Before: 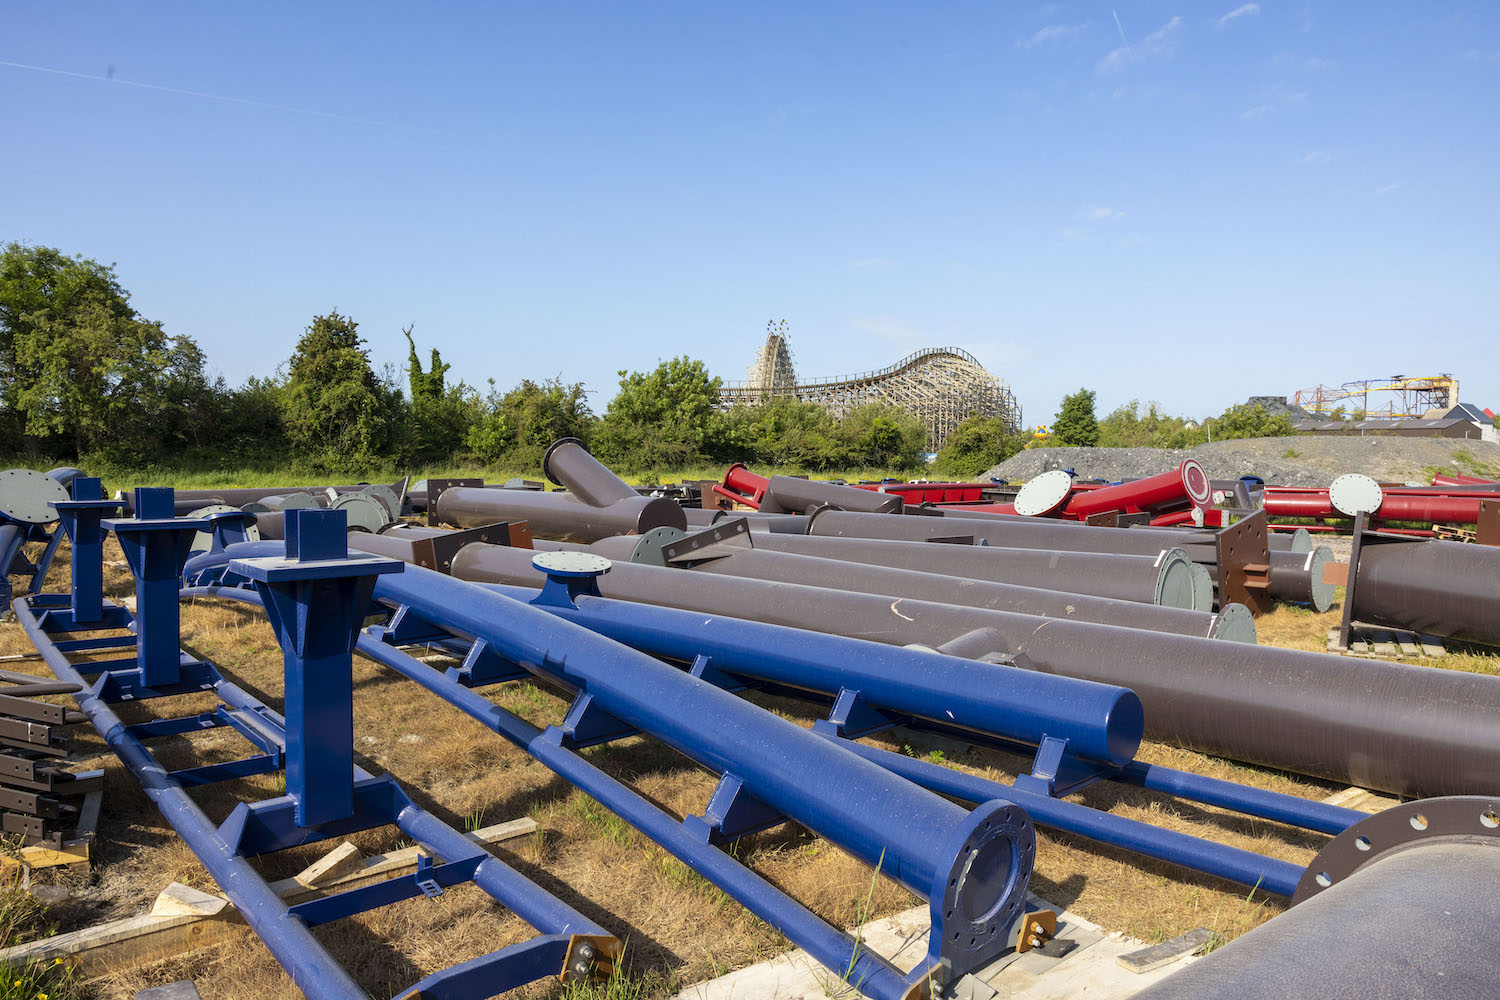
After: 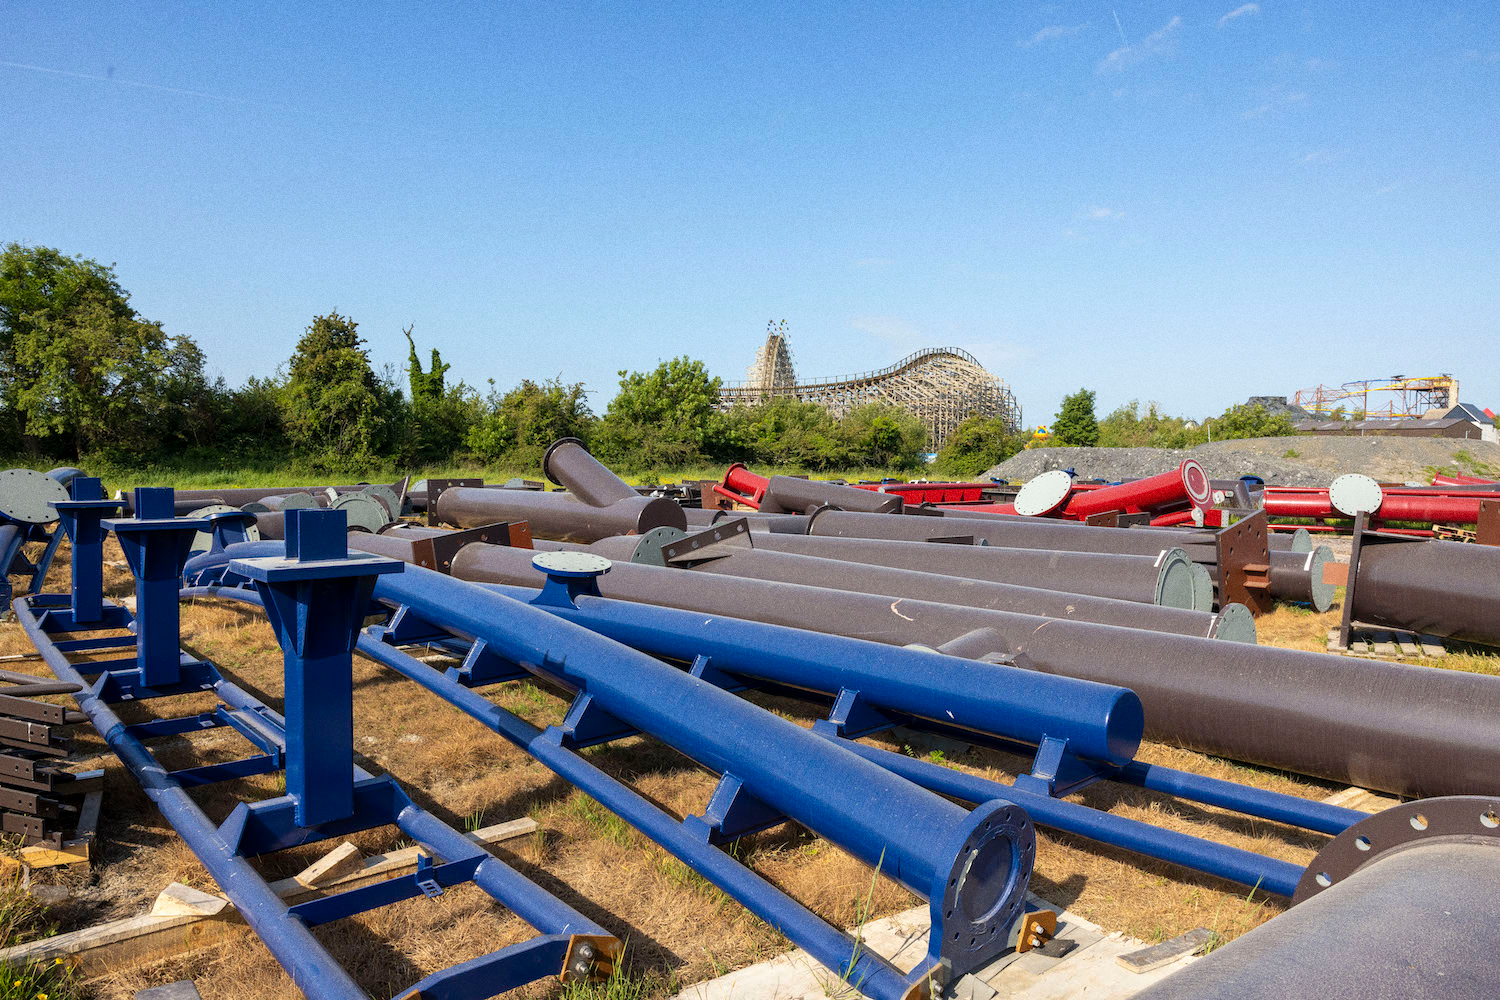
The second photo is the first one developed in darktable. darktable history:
tone equalizer: on, module defaults
grain: coarseness 0.09 ISO
